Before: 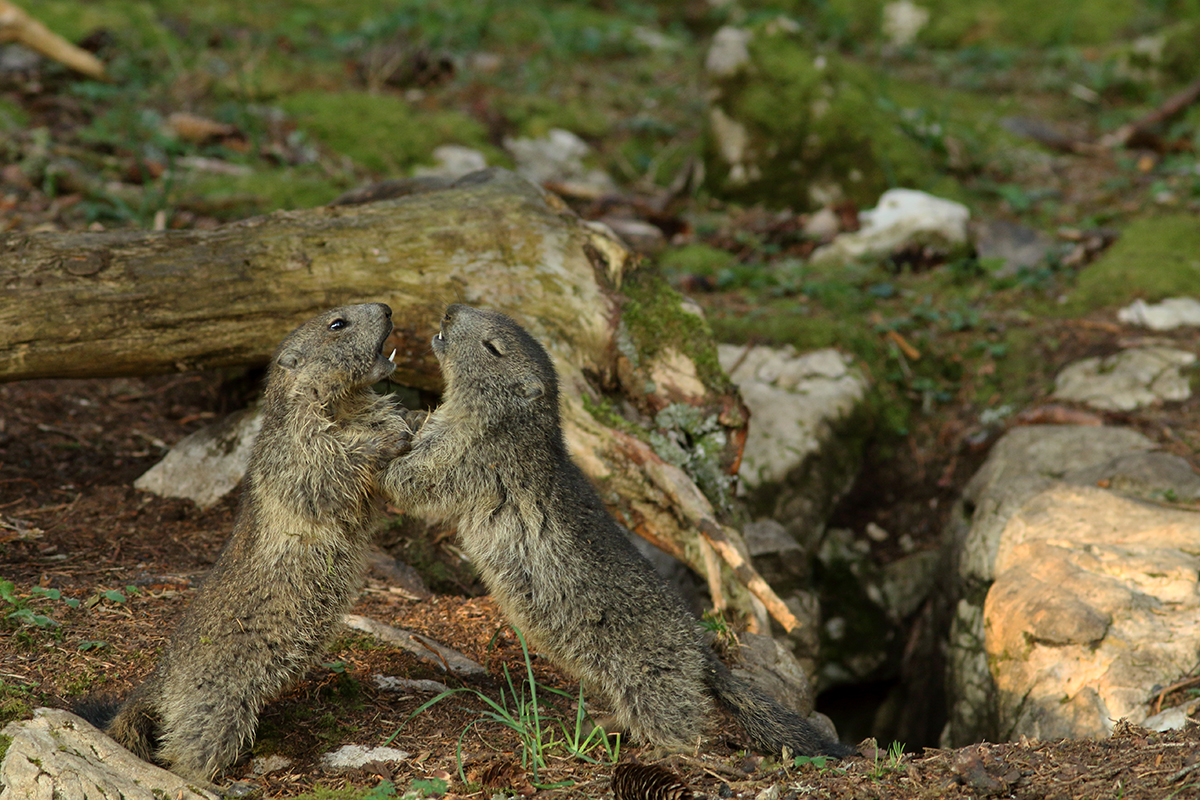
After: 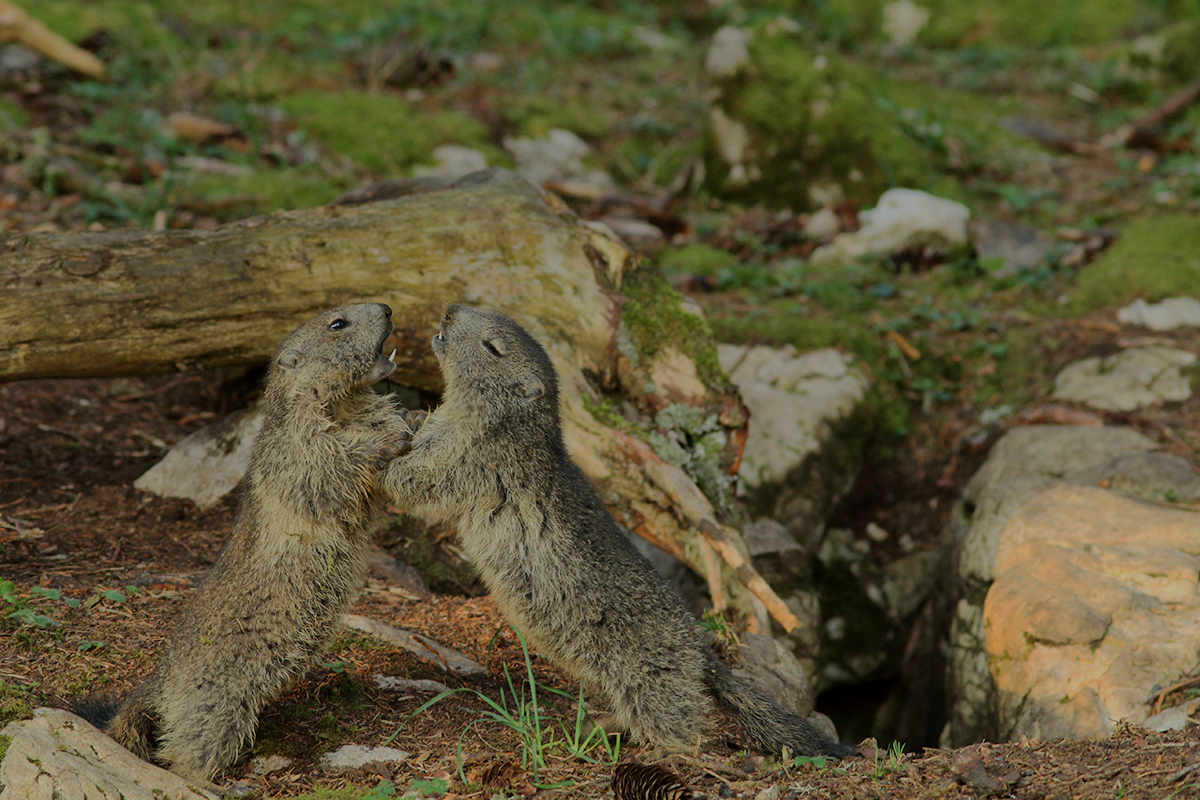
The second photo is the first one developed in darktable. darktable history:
tone equalizer: -8 EV -0.02 EV, -7 EV 0.012 EV, -6 EV -0.006 EV, -5 EV 0.007 EV, -4 EV -0.05 EV, -3 EV -0.229 EV, -2 EV -0.656 EV, -1 EV -0.998 EV, +0 EV -0.97 EV, edges refinement/feathering 500, mask exposure compensation -1.57 EV, preserve details no
